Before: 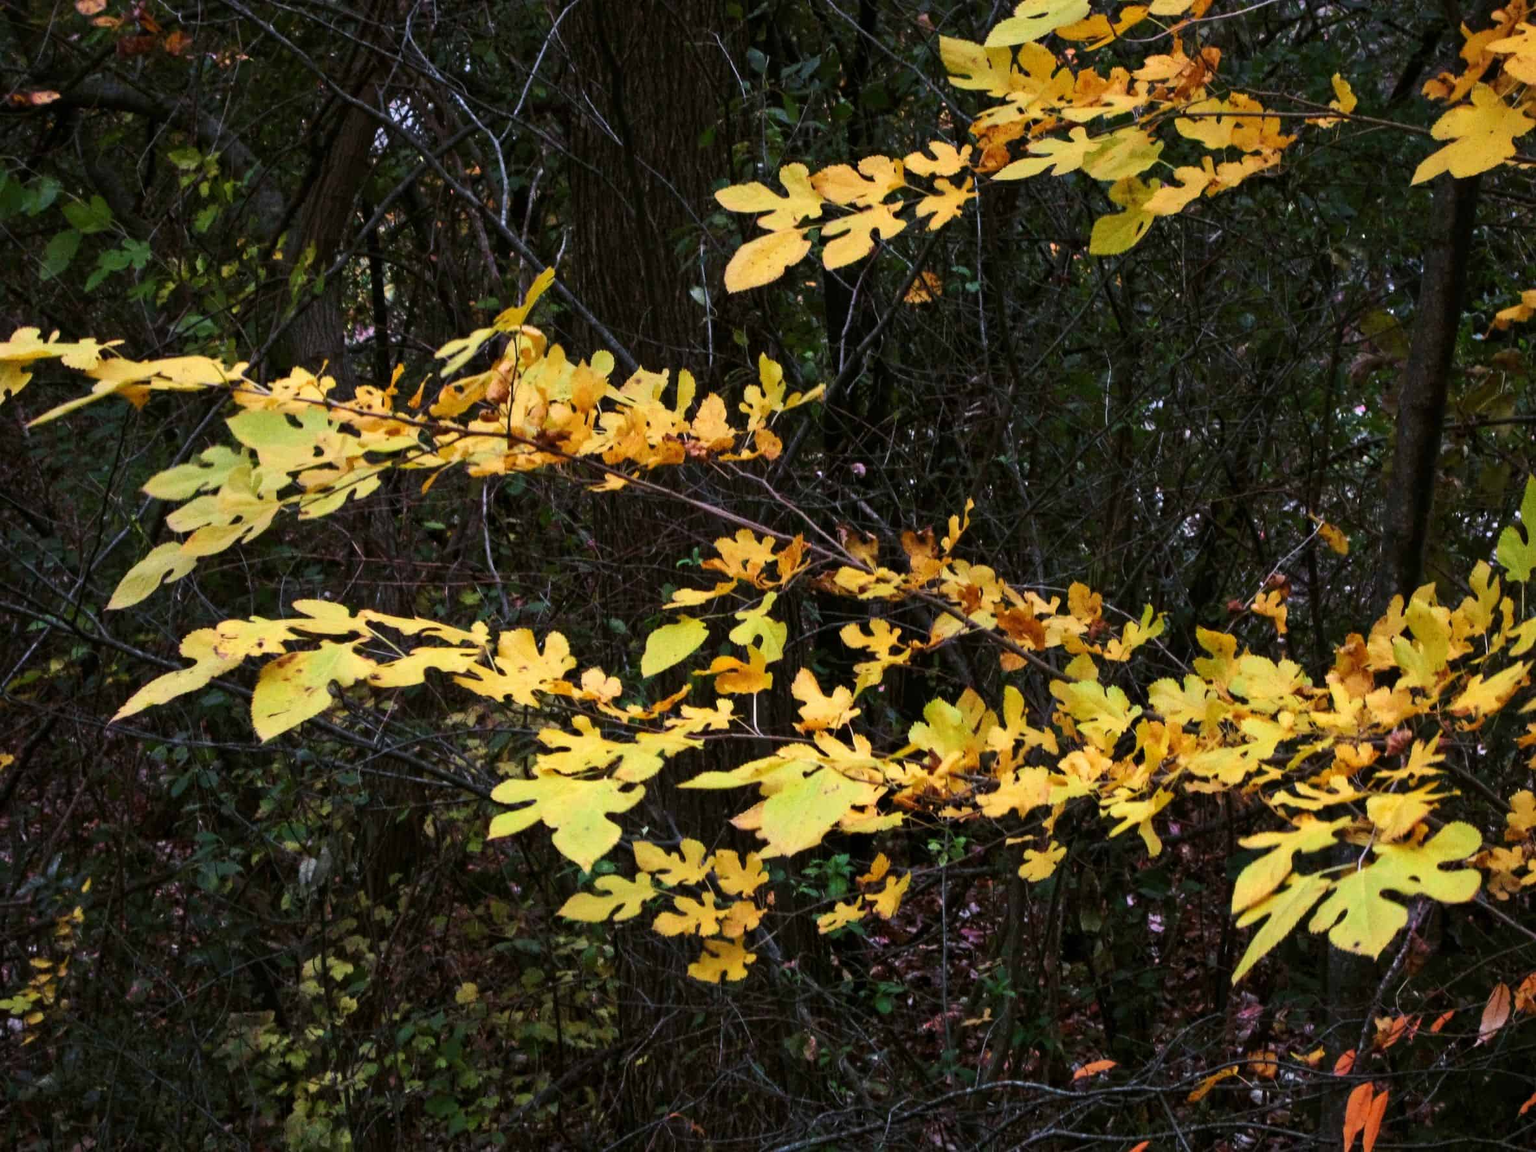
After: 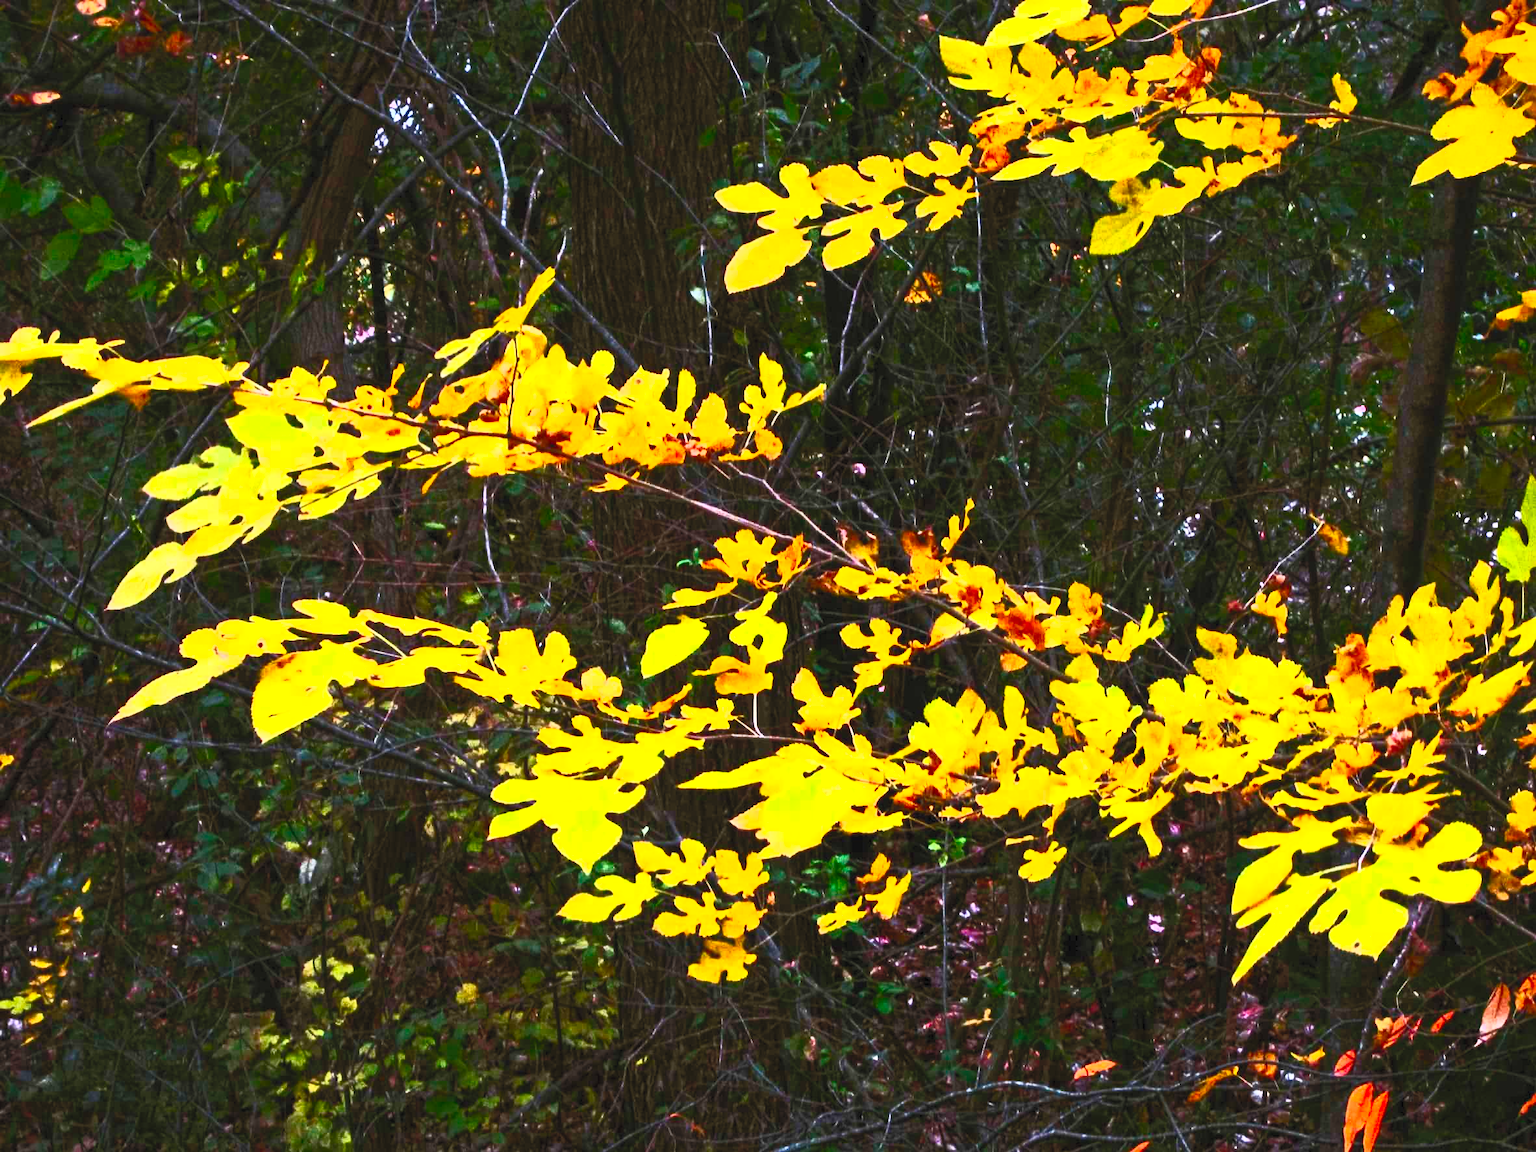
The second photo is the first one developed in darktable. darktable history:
contrast brightness saturation: contrast 0.992, brightness 0.998, saturation 0.997
